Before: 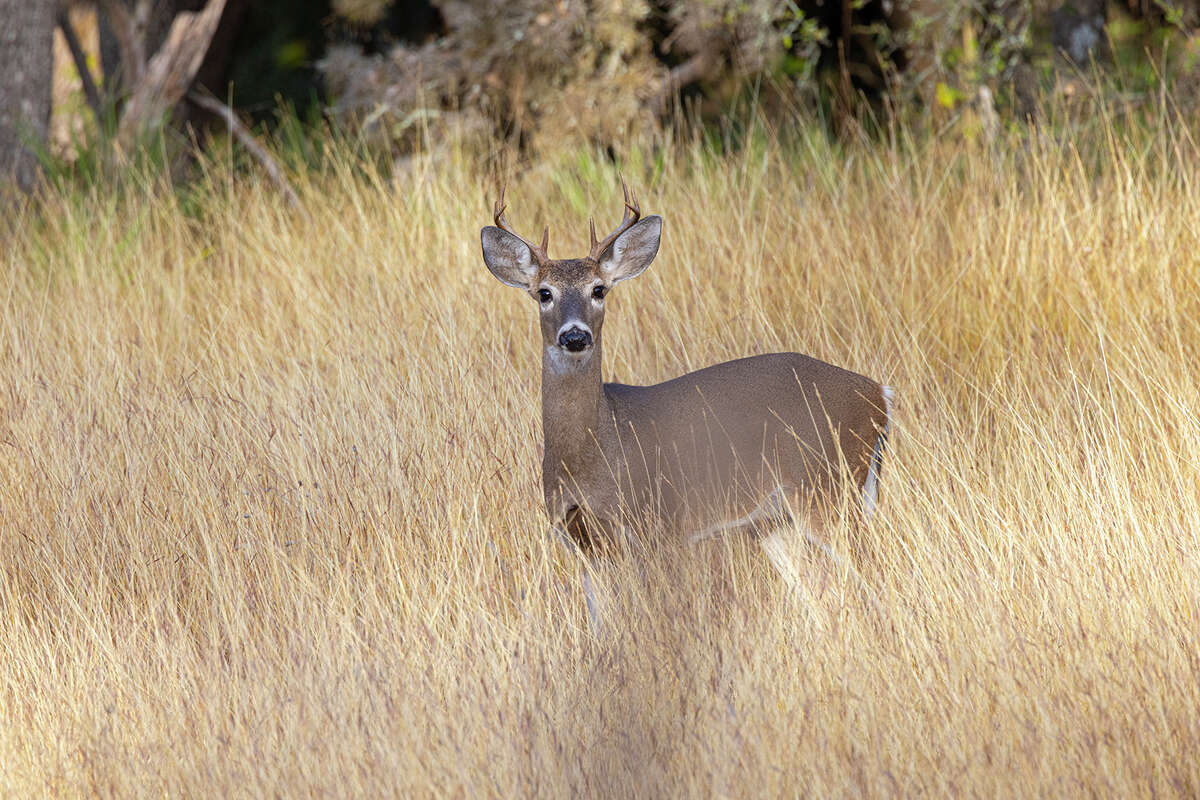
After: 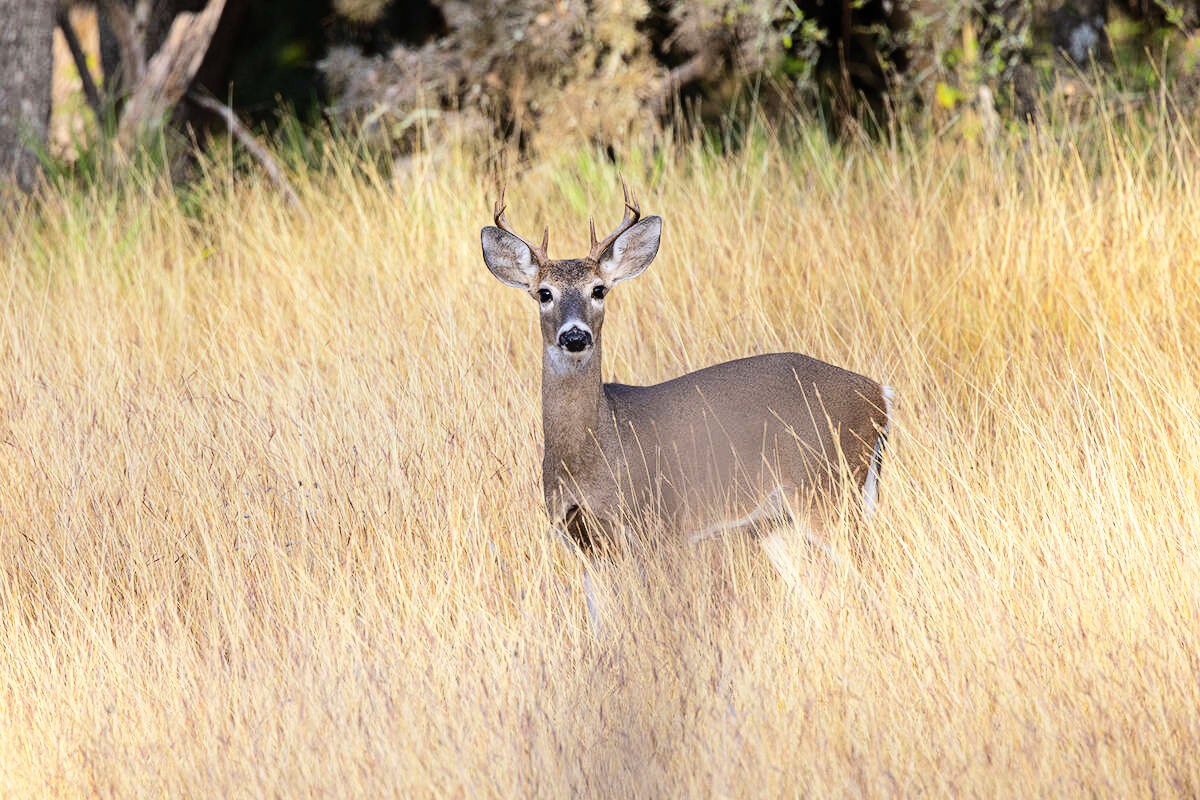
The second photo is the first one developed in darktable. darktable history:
exposure: black level correction 0, exposure 0 EV, compensate highlight preservation false
base curve: curves: ch0 [(0, 0) (0.036, 0.025) (0.121, 0.166) (0.206, 0.329) (0.605, 0.79) (1, 1)]
color correction: highlights b* 0.009, saturation 0.98
